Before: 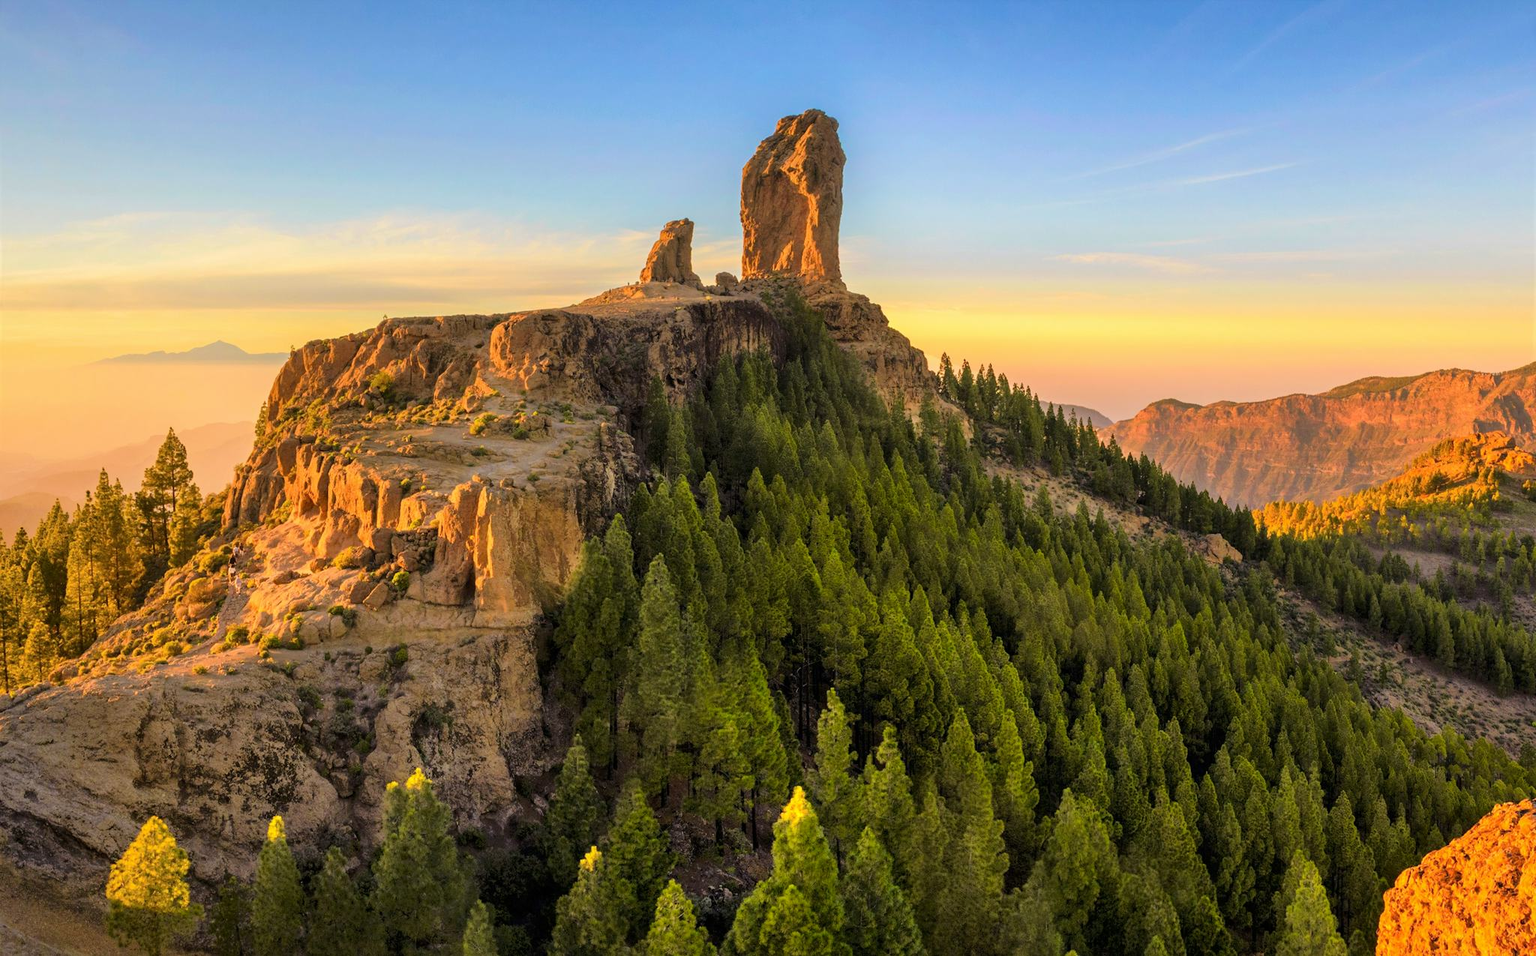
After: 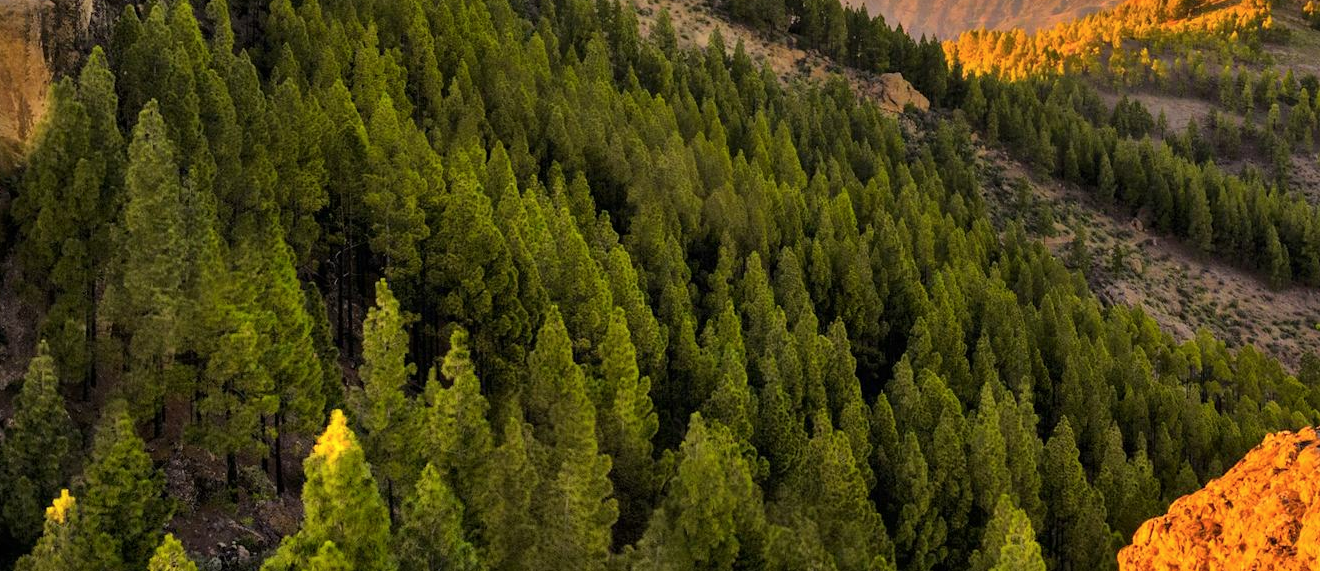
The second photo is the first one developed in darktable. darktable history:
crop and rotate: left 35.509%, top 50.238%, bottom 4.934%
color balance rgb: on, module defaults
